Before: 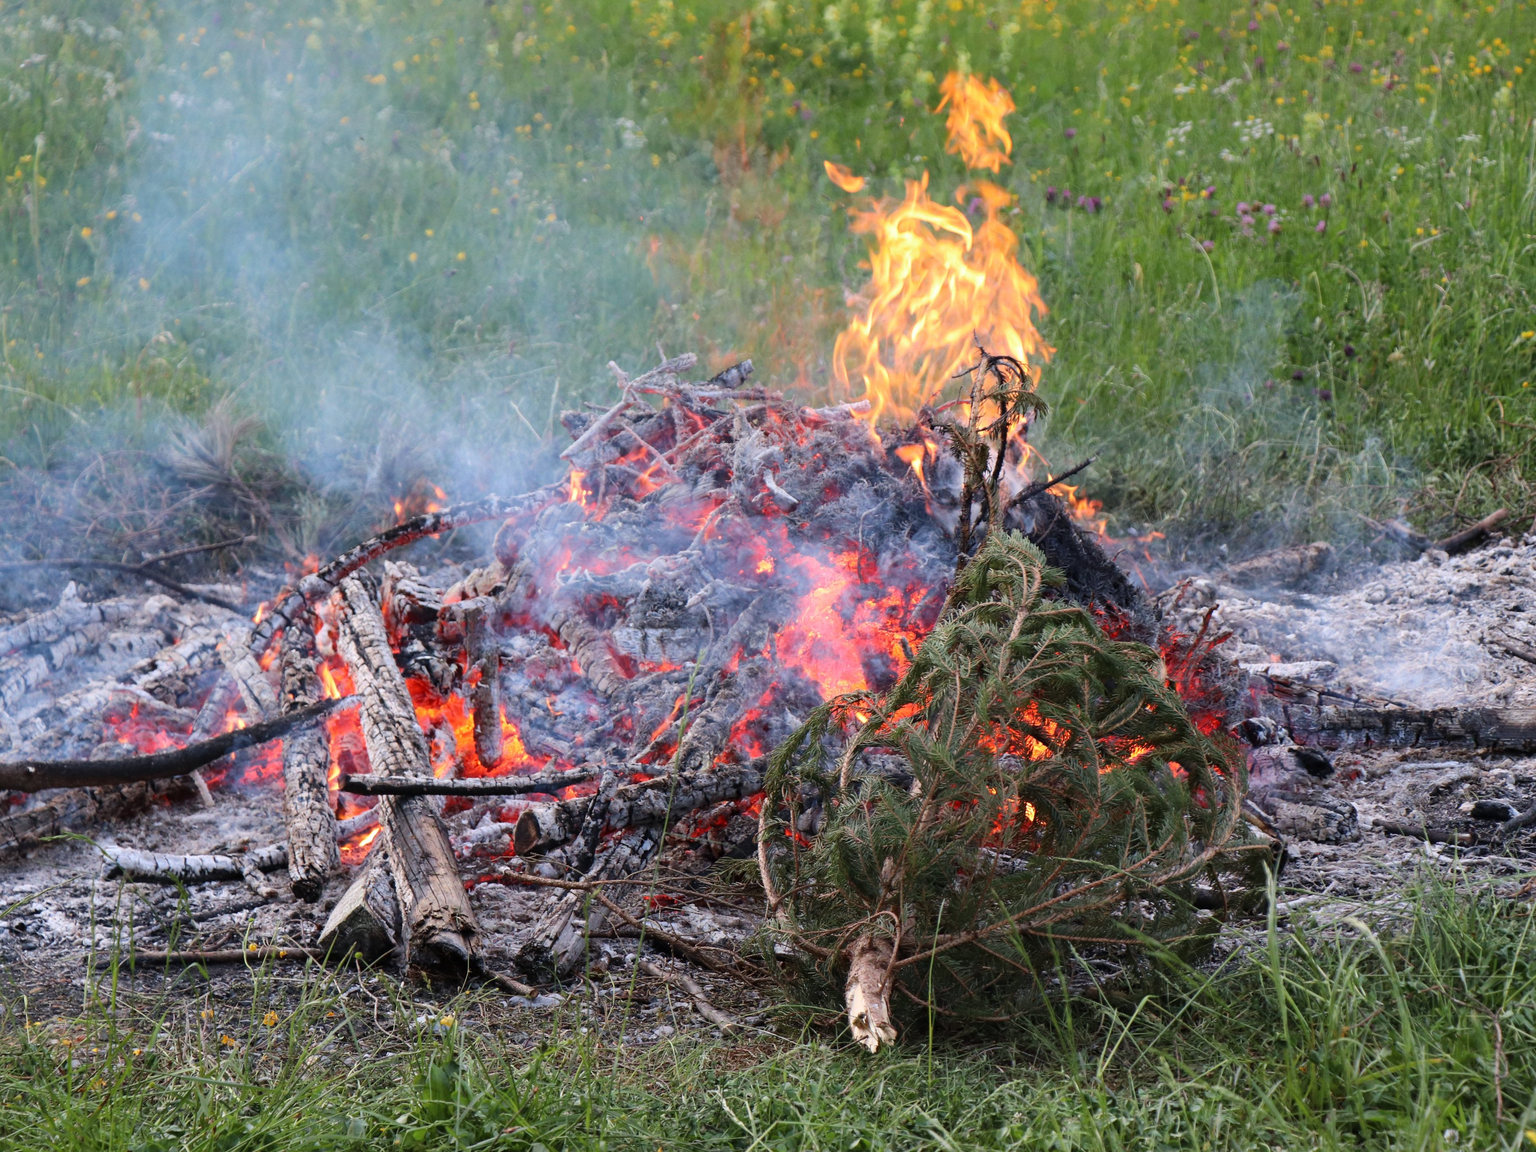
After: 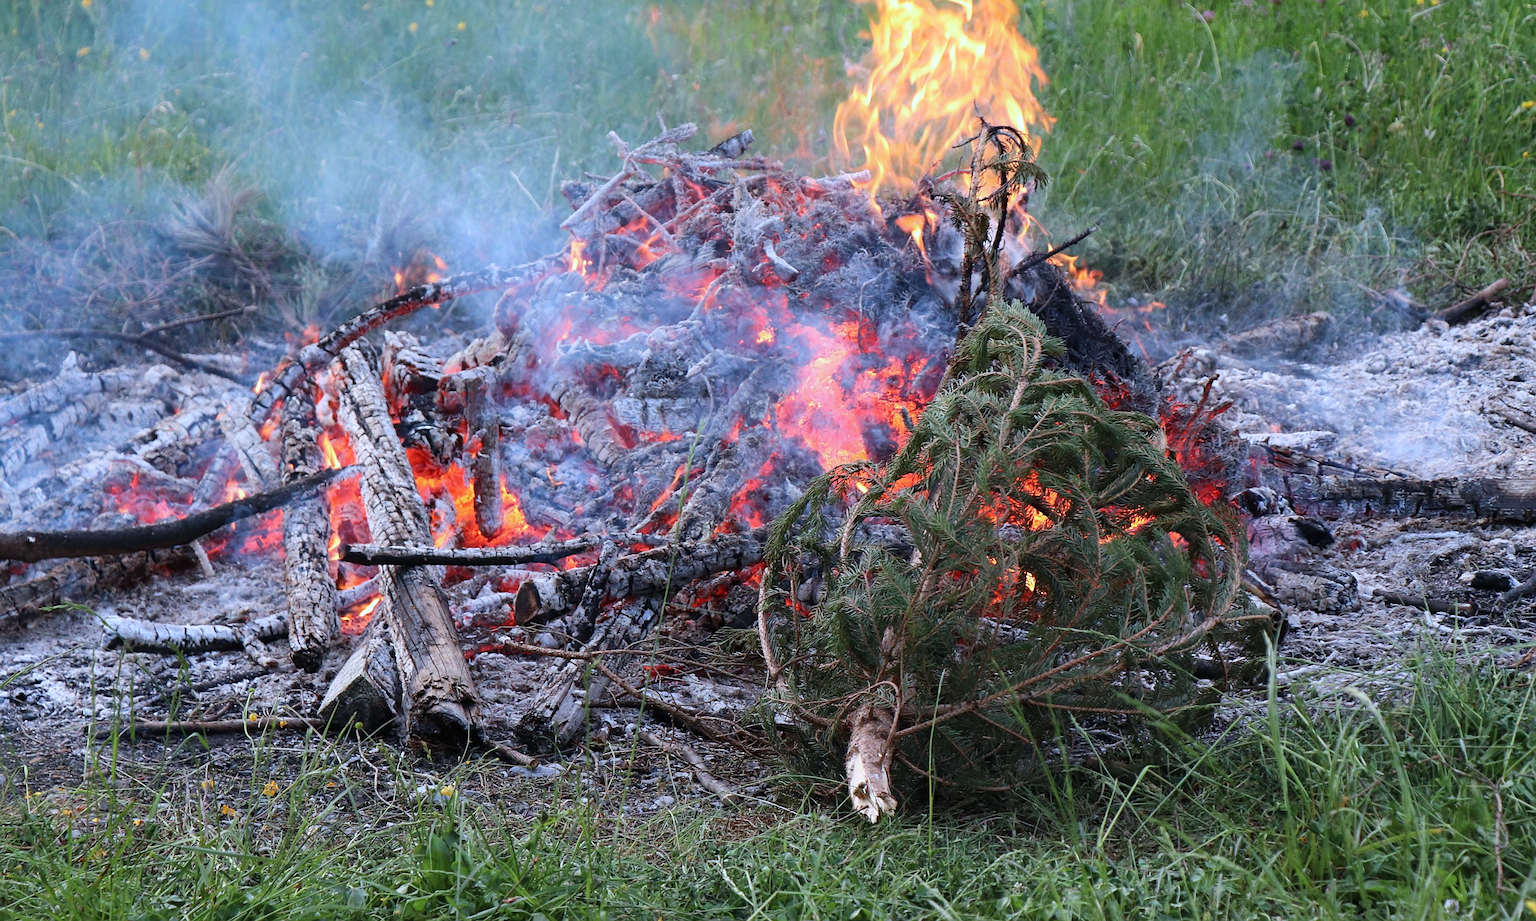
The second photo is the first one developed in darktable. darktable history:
shadows and highlights: radius 93.07, shadows -14.46, white point adjustment 0.23, highlights 31.48, compress 48.23%, highlights color adjustment 52.79%, soften with gaussian
crop and rotate: top 19.998%
color correction: highlights a* -0.182, highlights b* -0.124
color calibration: x 0.37, y 0.382, temperature 4313.32 K
sharpen: on, module defaults
